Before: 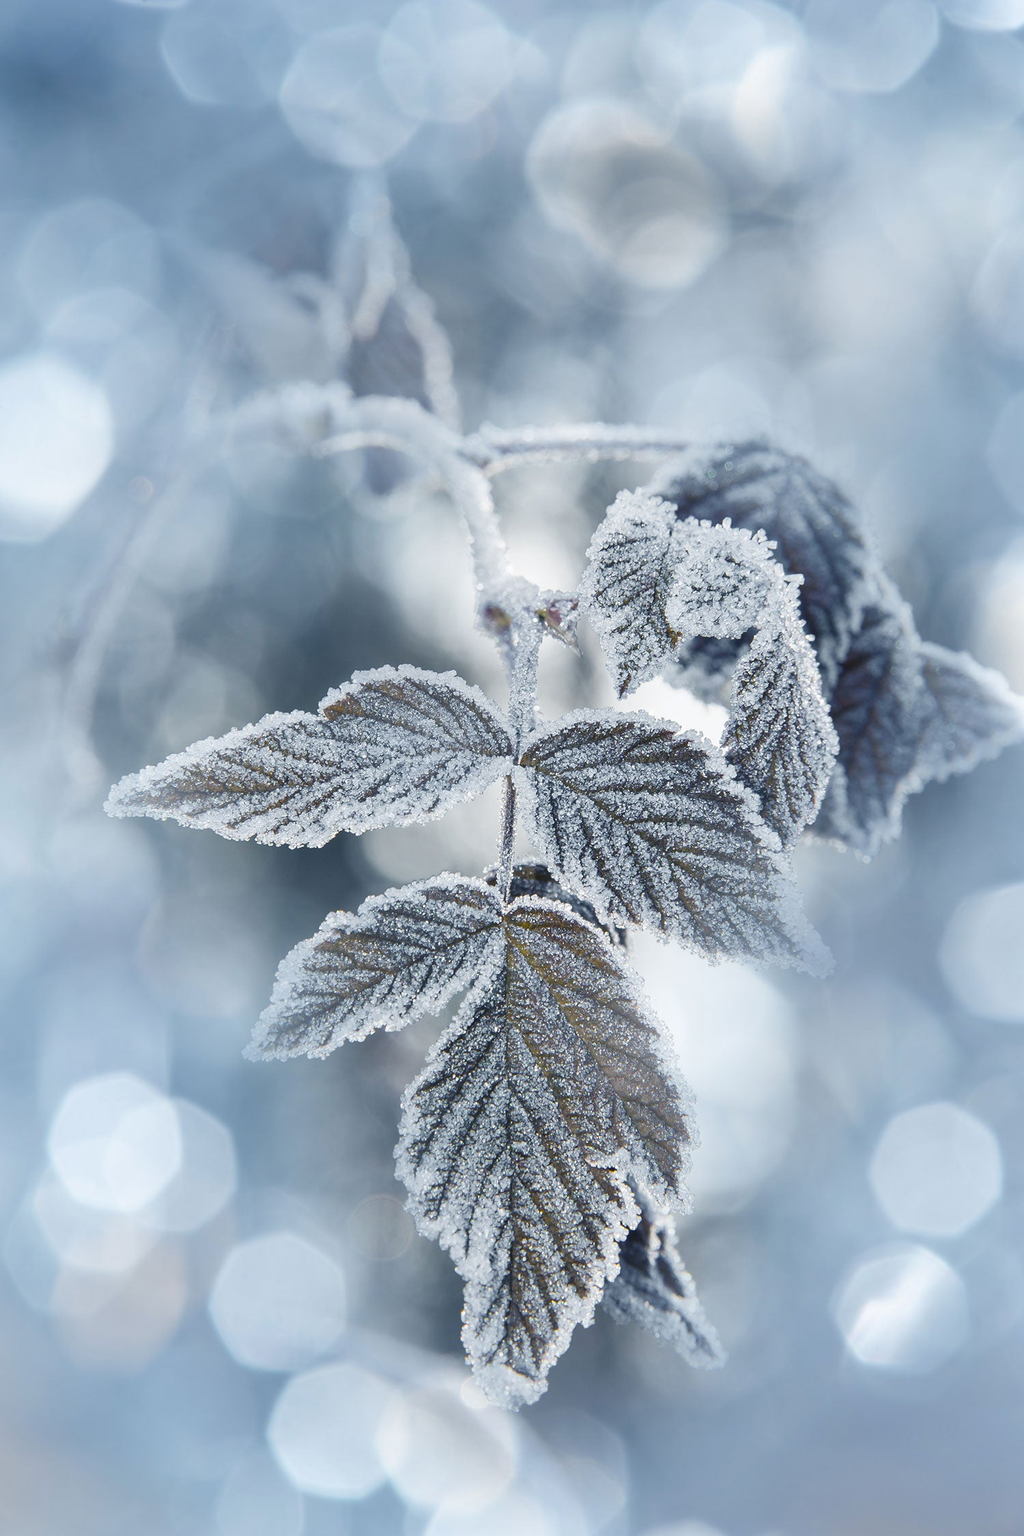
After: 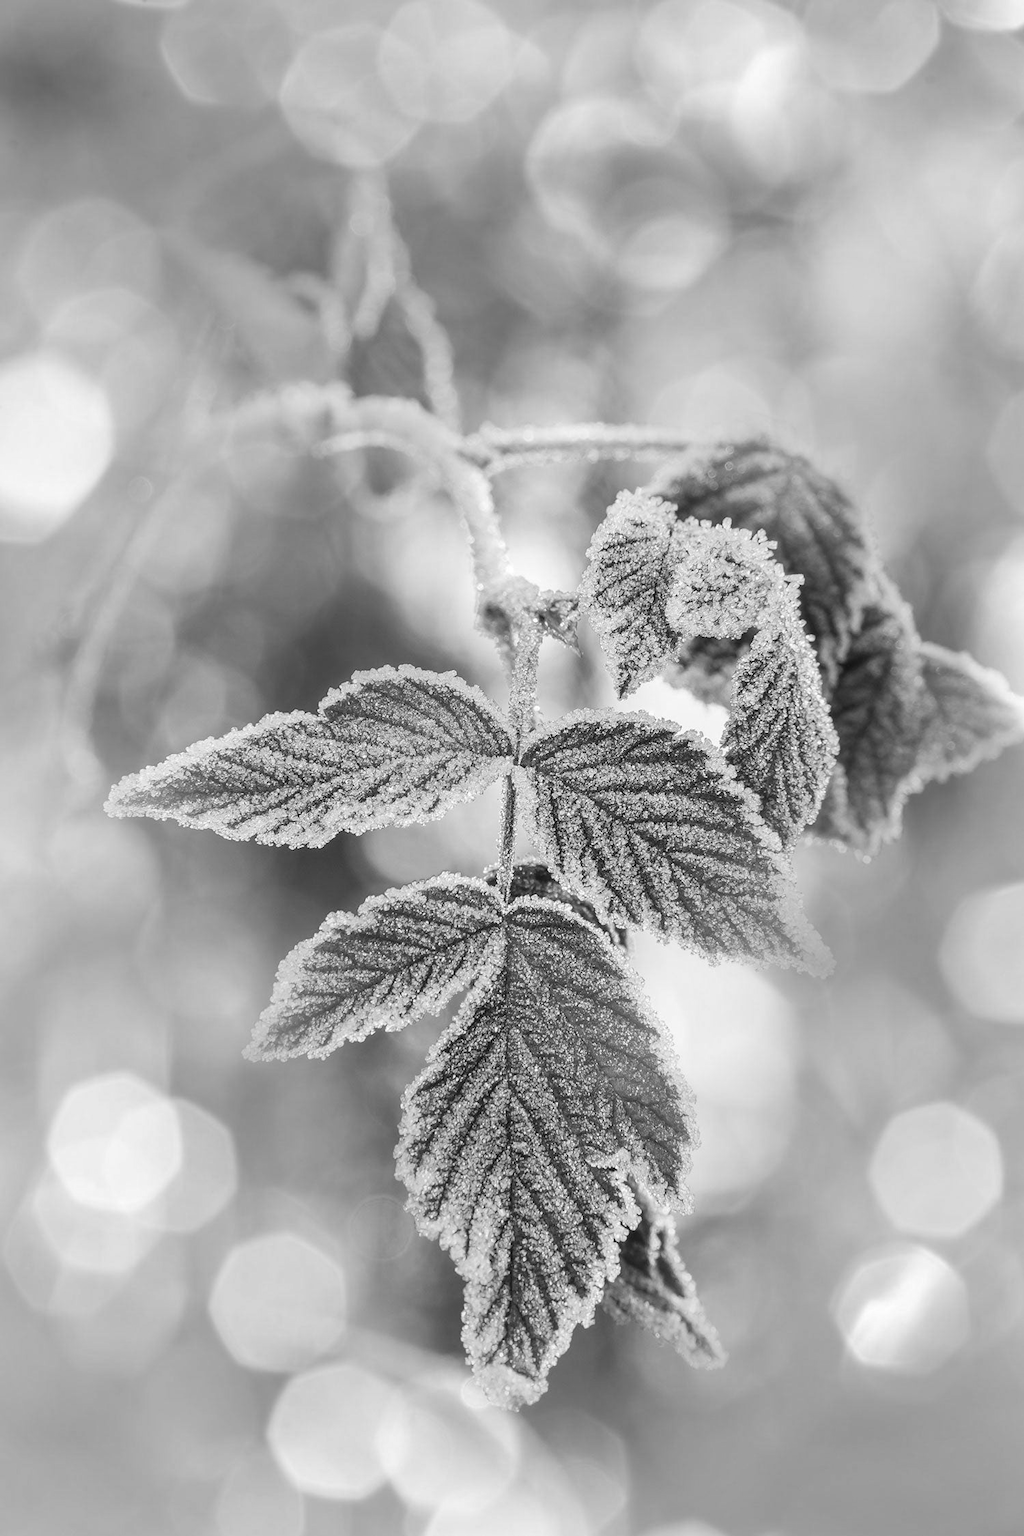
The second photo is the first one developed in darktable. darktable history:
local contrast: on, module defaults
color calibration: output gray [0.267, 0.423, 0.267, 0], illuminant as shot in camera, x 0.358, y 0.373, temperature 4628.91 K
